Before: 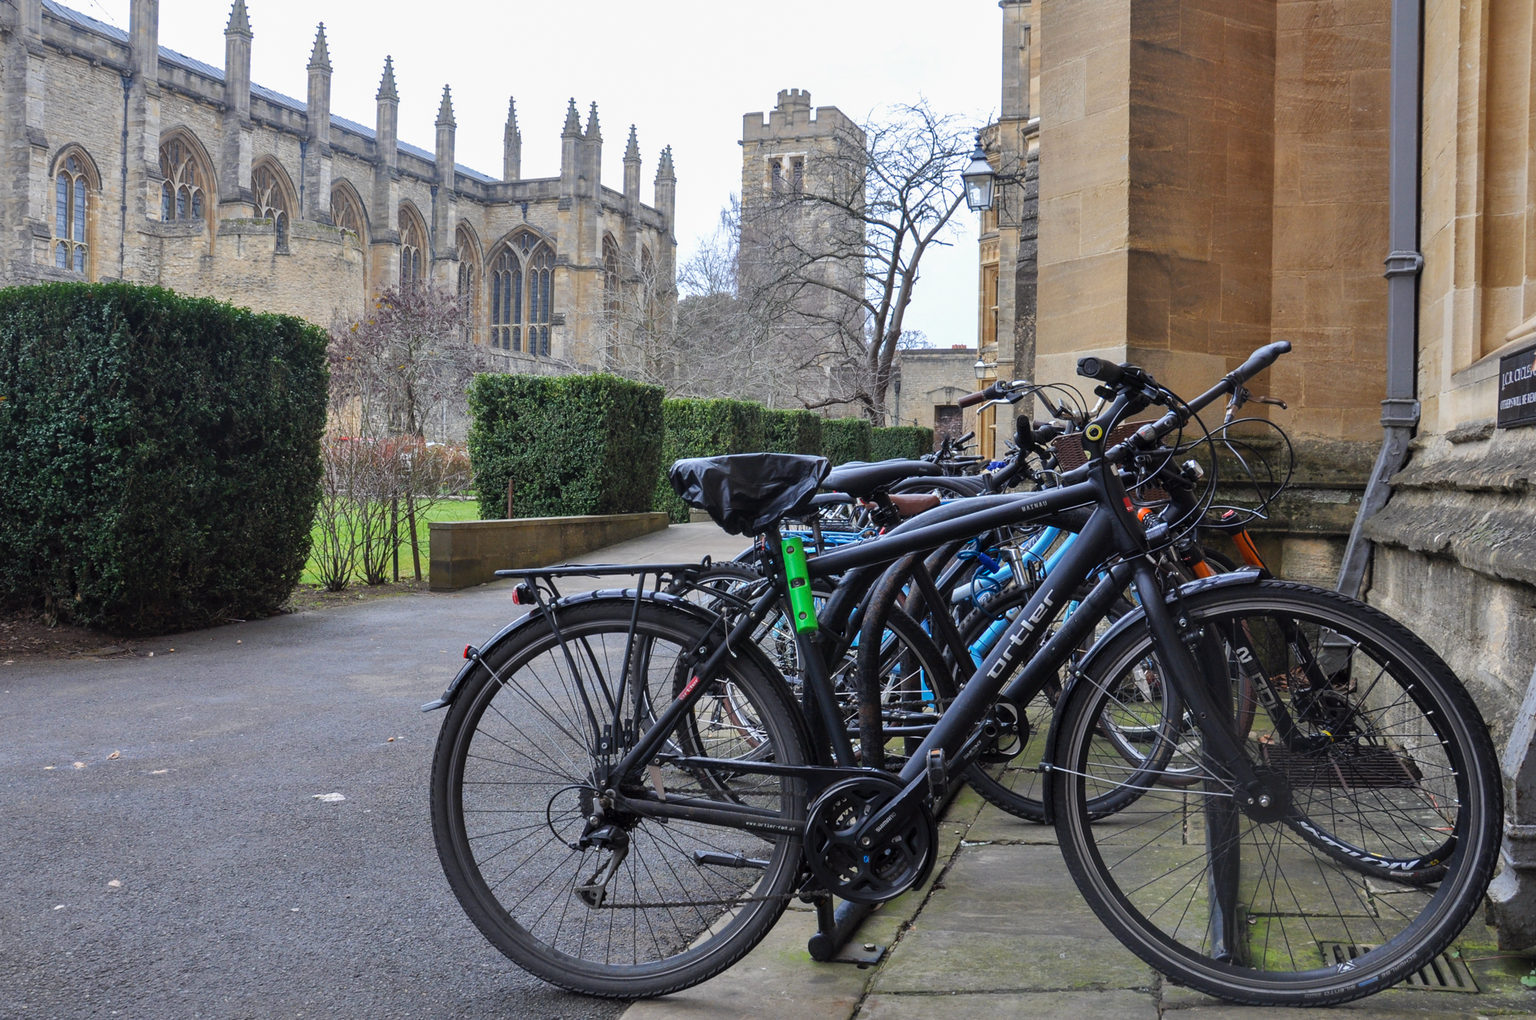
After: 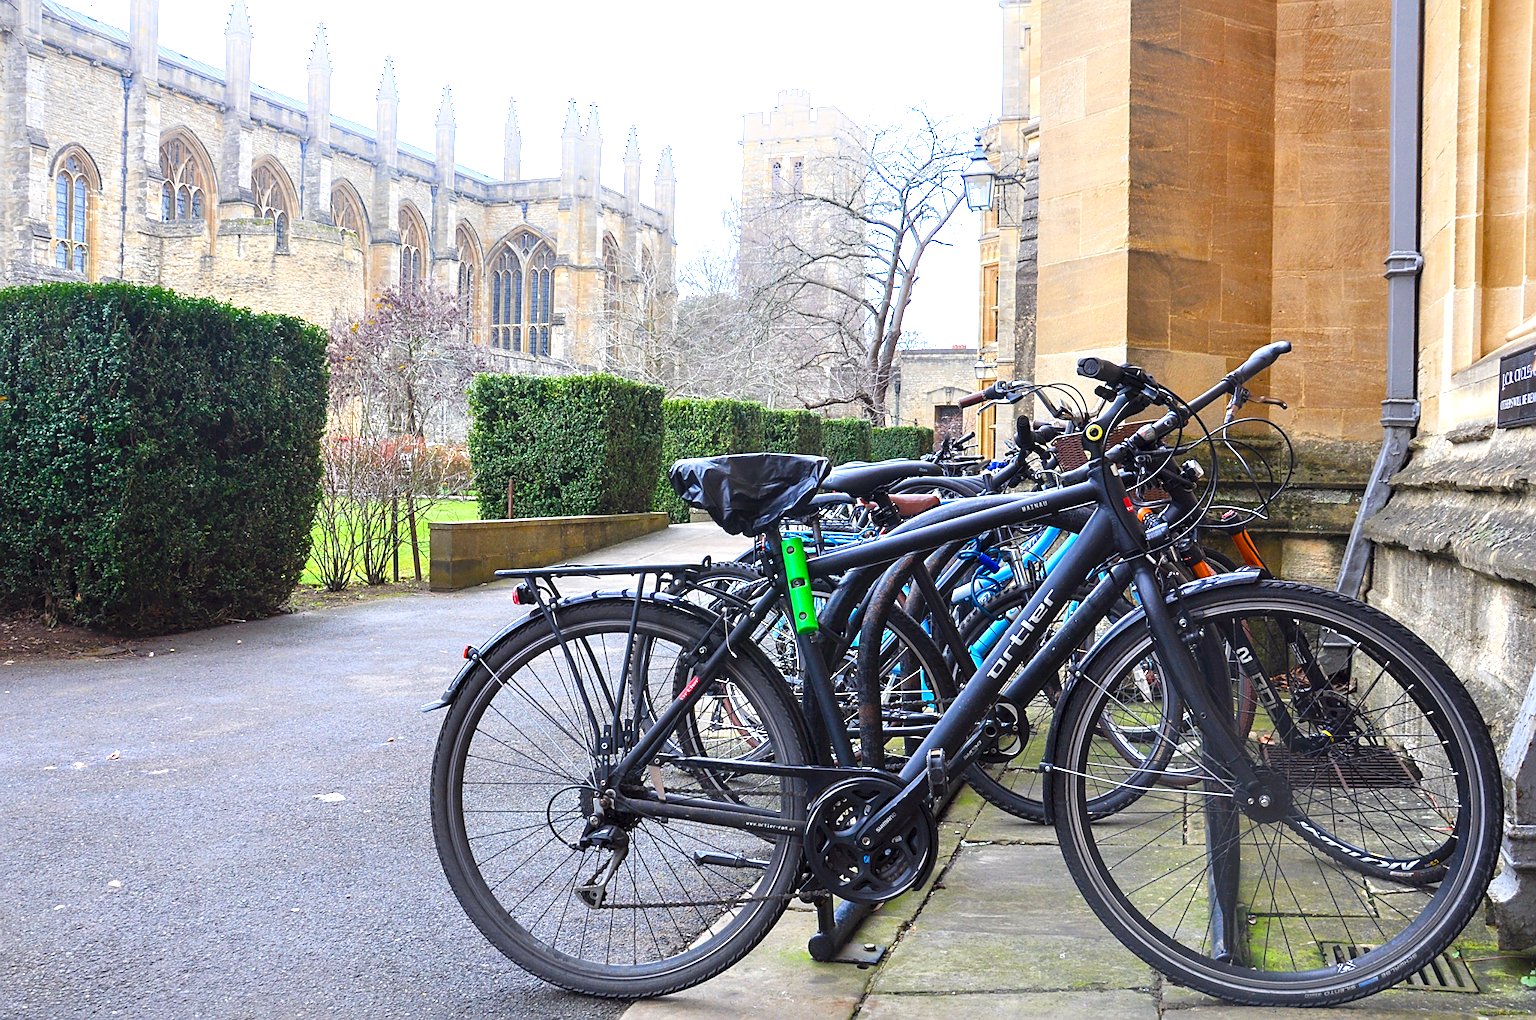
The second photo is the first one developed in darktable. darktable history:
exposure: black level correction 0, exposure 1 EV, compensate highlight preservation false
sharpen: on, module defaults
color balance rgb: linear chroma grading › global chroma 9.274%, perceptual saturation grading › global saturation 20%, perceptual saturation grading › highlights -25.094%, perceptual saturation grading › shadows 25.322%, global vibrance 20%
shadows and highlights: shadows -23.49, highlights 44.16, soften with gaussian
